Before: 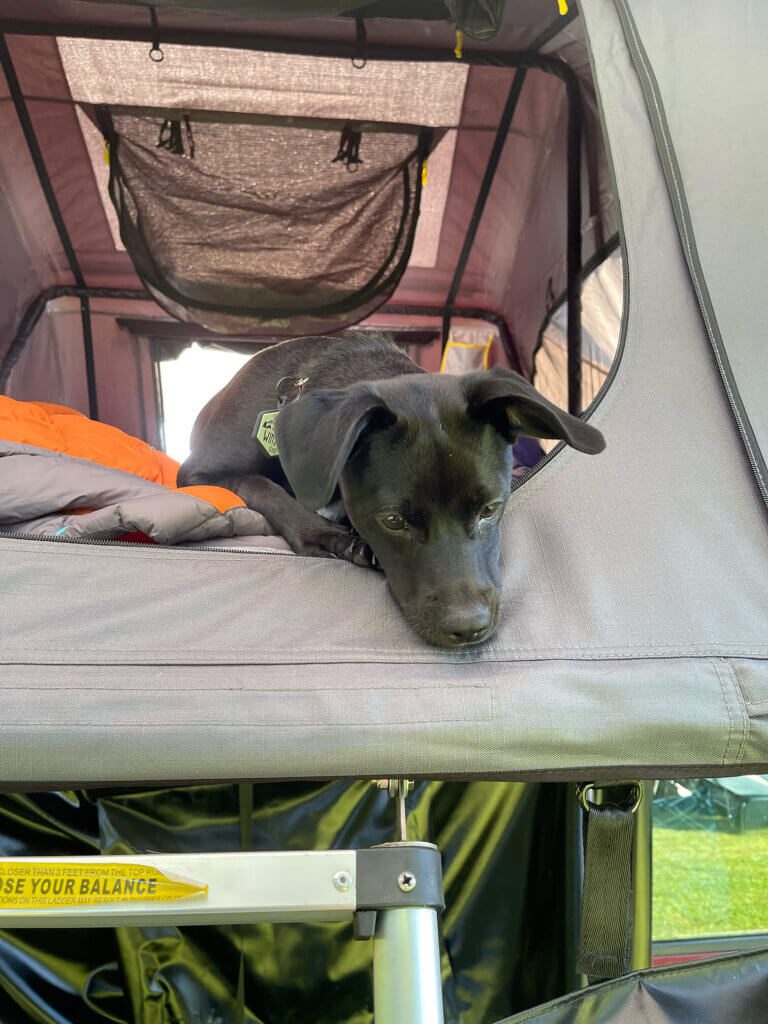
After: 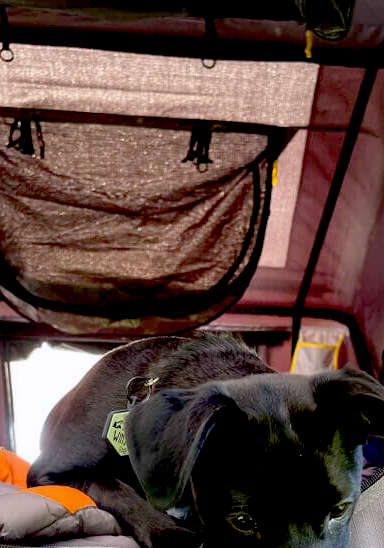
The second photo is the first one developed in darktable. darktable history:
white balance: red 1.004, blue 1.024
crop: left 19.556%, right 30.401%, bottom 46.458%
exposure: black level correction 0.056, exposure -0.039 EV, compensate highlight preservation false
